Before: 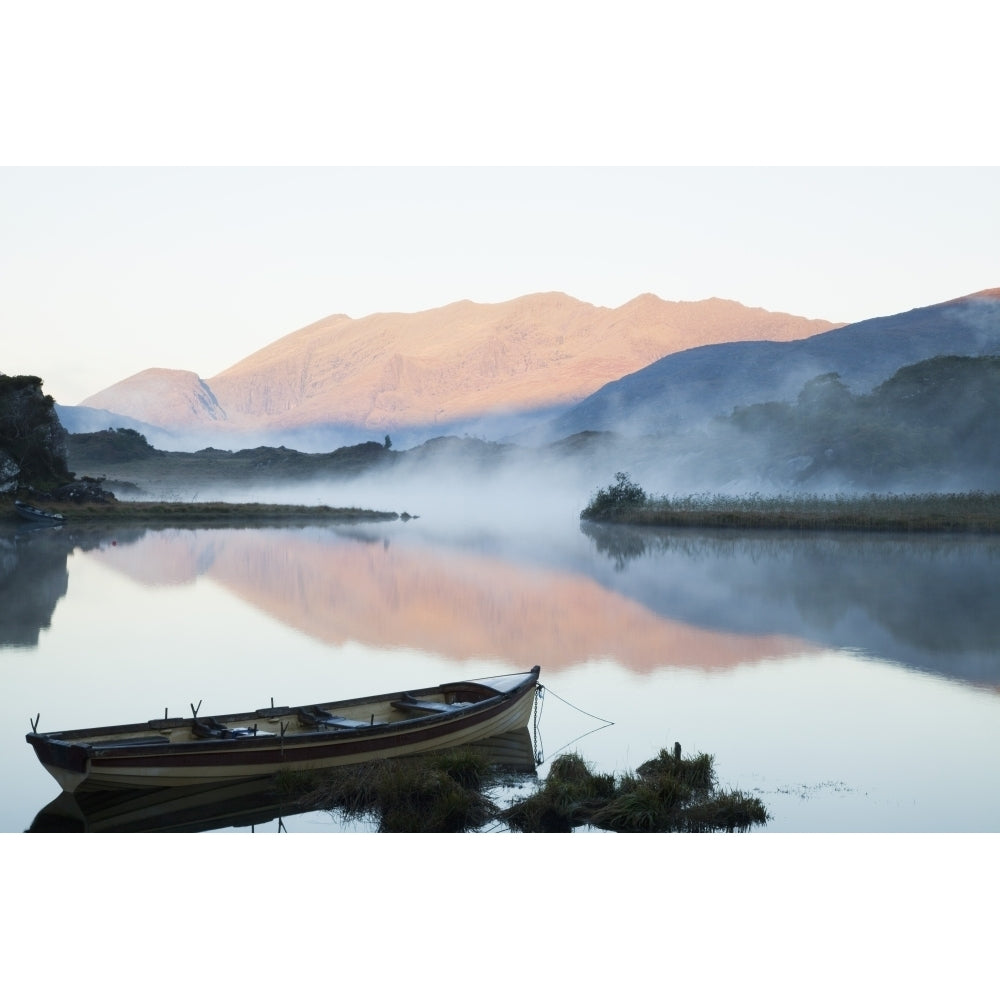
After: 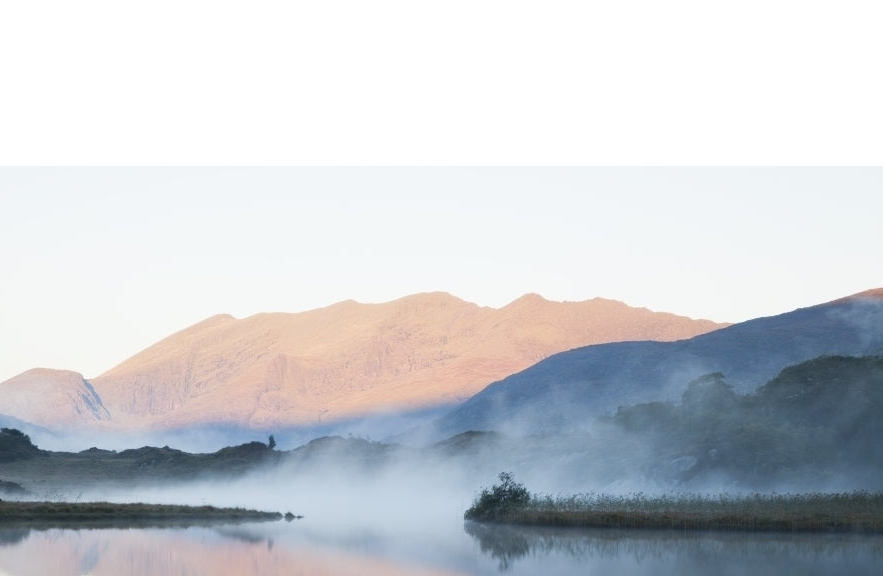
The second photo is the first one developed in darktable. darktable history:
crop and rotate: left 11.609%, bottom 42.32%
